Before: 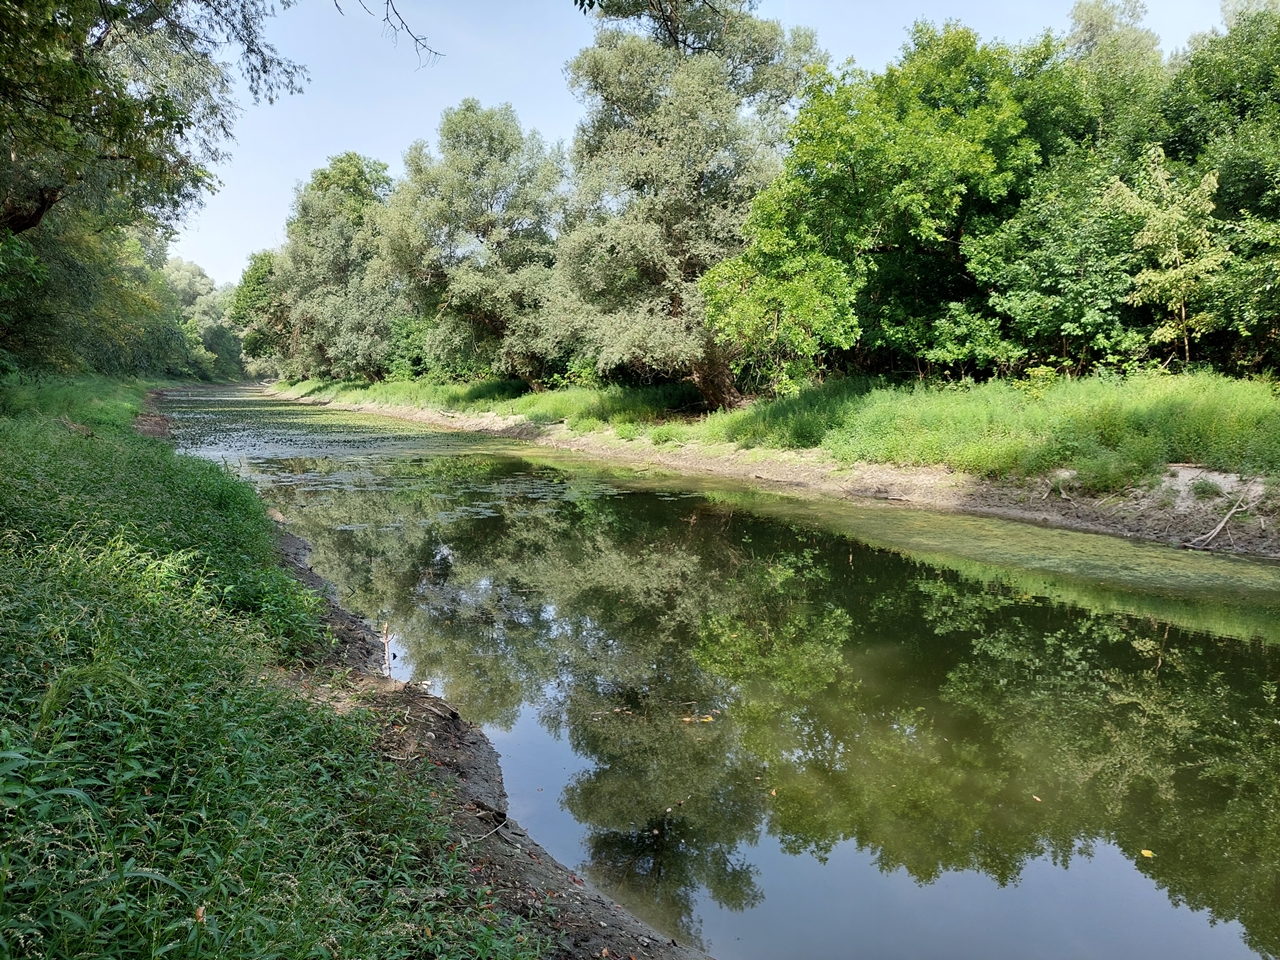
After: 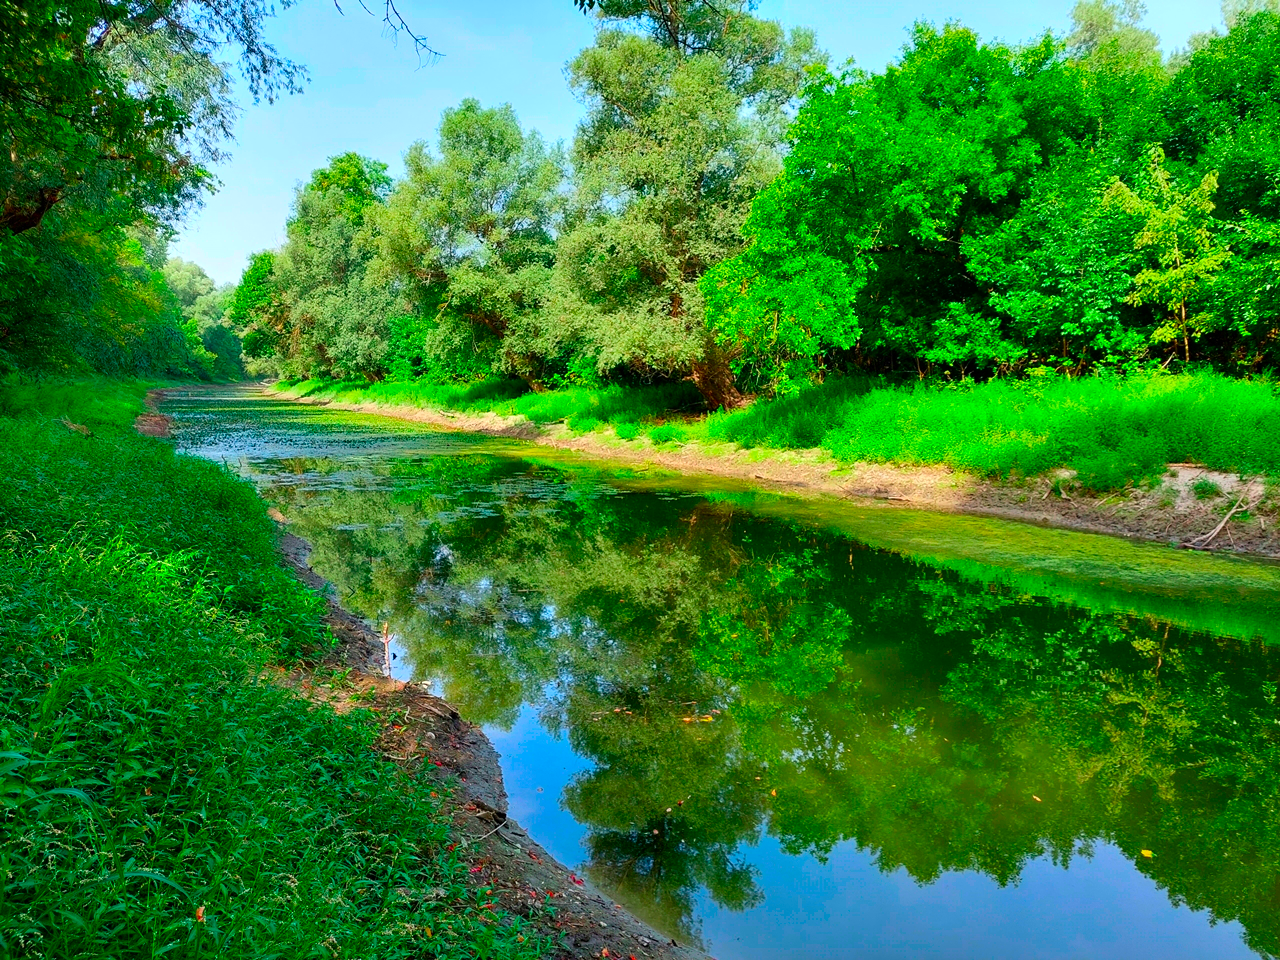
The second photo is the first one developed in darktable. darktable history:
color correction: saturation 2.15
color contrast: green-magenta contrast 1.73, blue-yellow contrast 1.15
